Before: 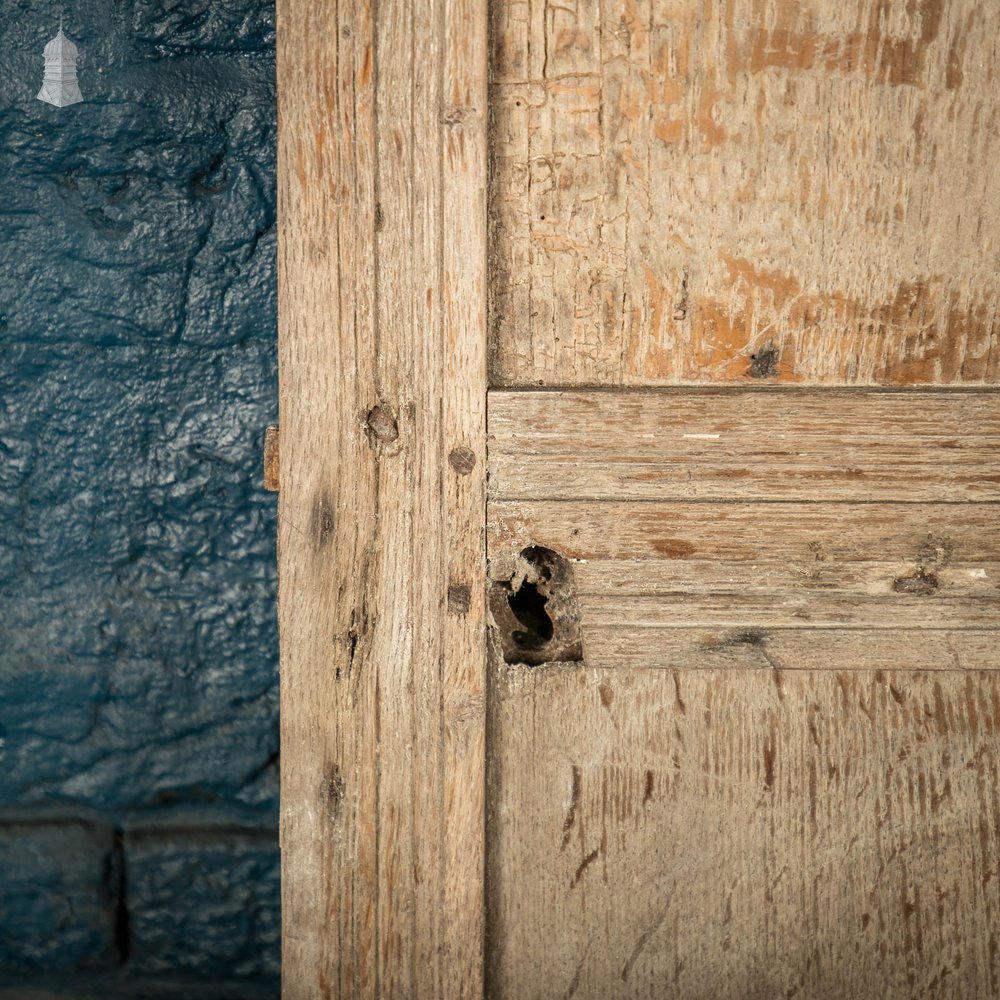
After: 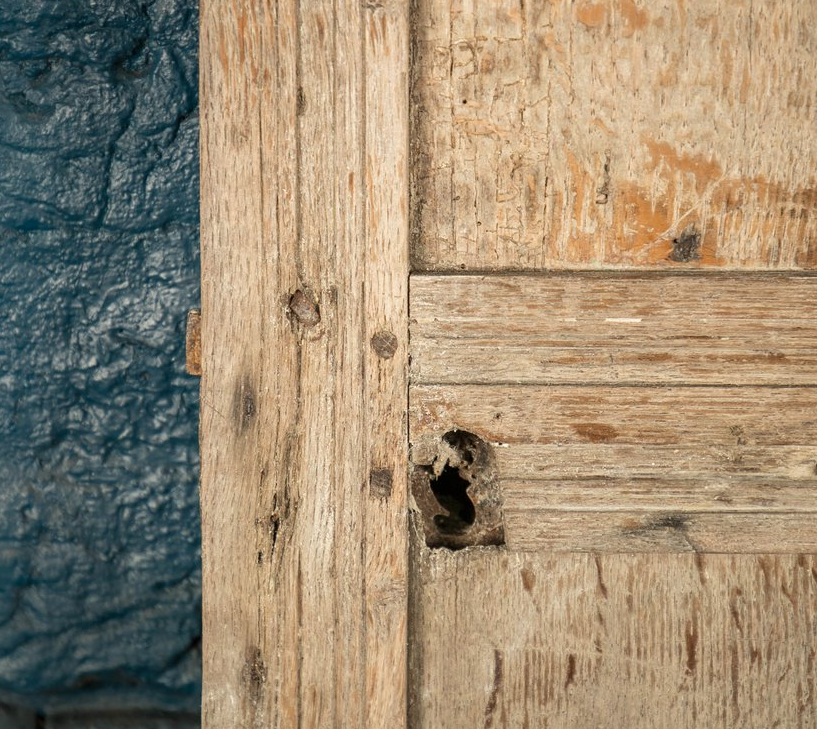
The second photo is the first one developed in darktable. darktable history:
crop: left 7.848%, top 11.606%, right 10.414%, bottom 15.414%
